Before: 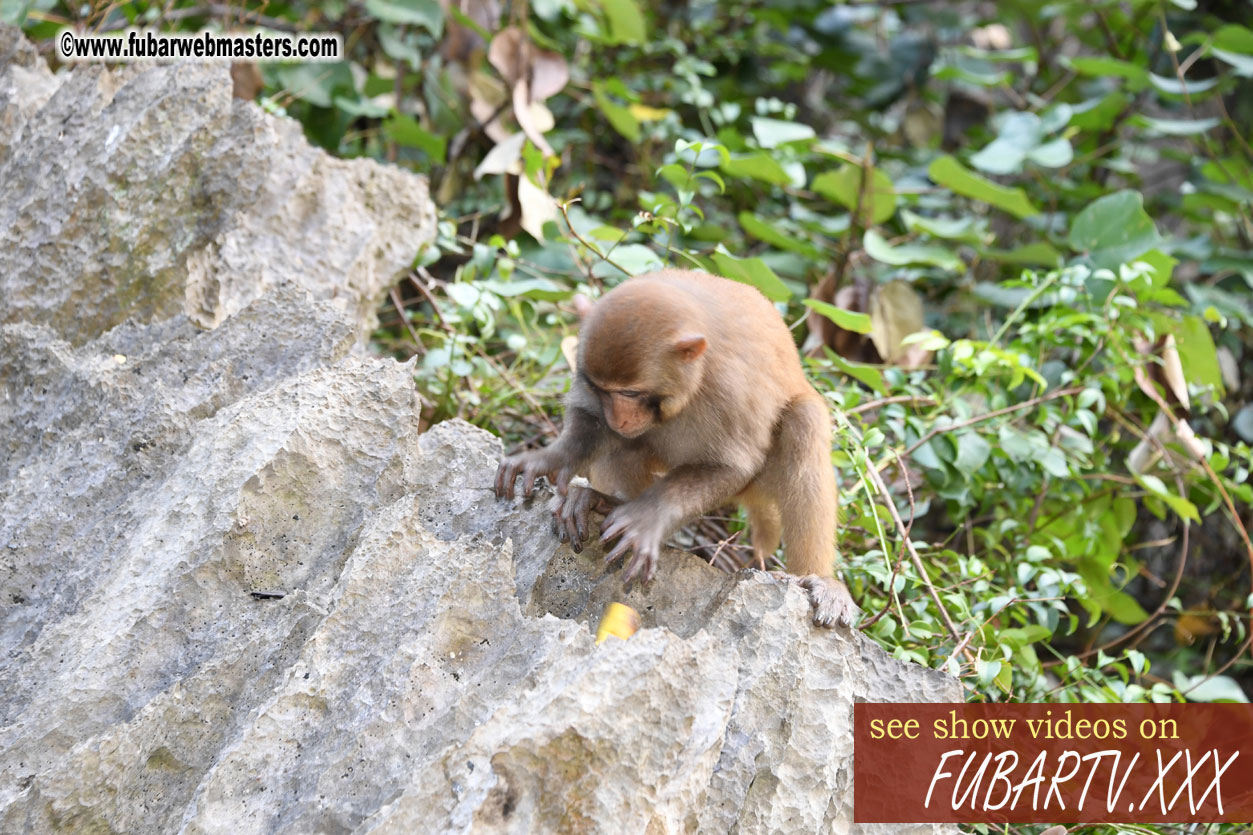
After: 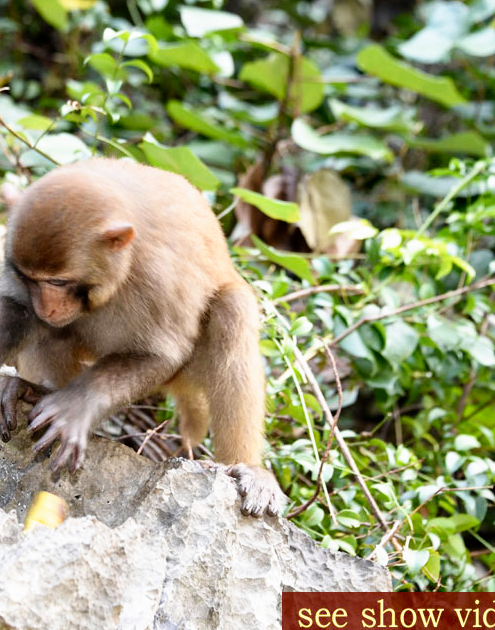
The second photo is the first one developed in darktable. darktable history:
crop: left 45.721%, top 13.393%, right 14.118%, bottom 10.01%
filmic rgb: black relative exposure -8.7 EV, white relative exposure 2.7 EV, threshold 3 EV, target black luminance 0%, hardness 6.25, latitude 75%, contrast 1.325, highlights saturation mix -5%, preserve chrominance no, color science v5 (2021), iterations of high-quality reconstruction 0, enable highlight reconstruction true
